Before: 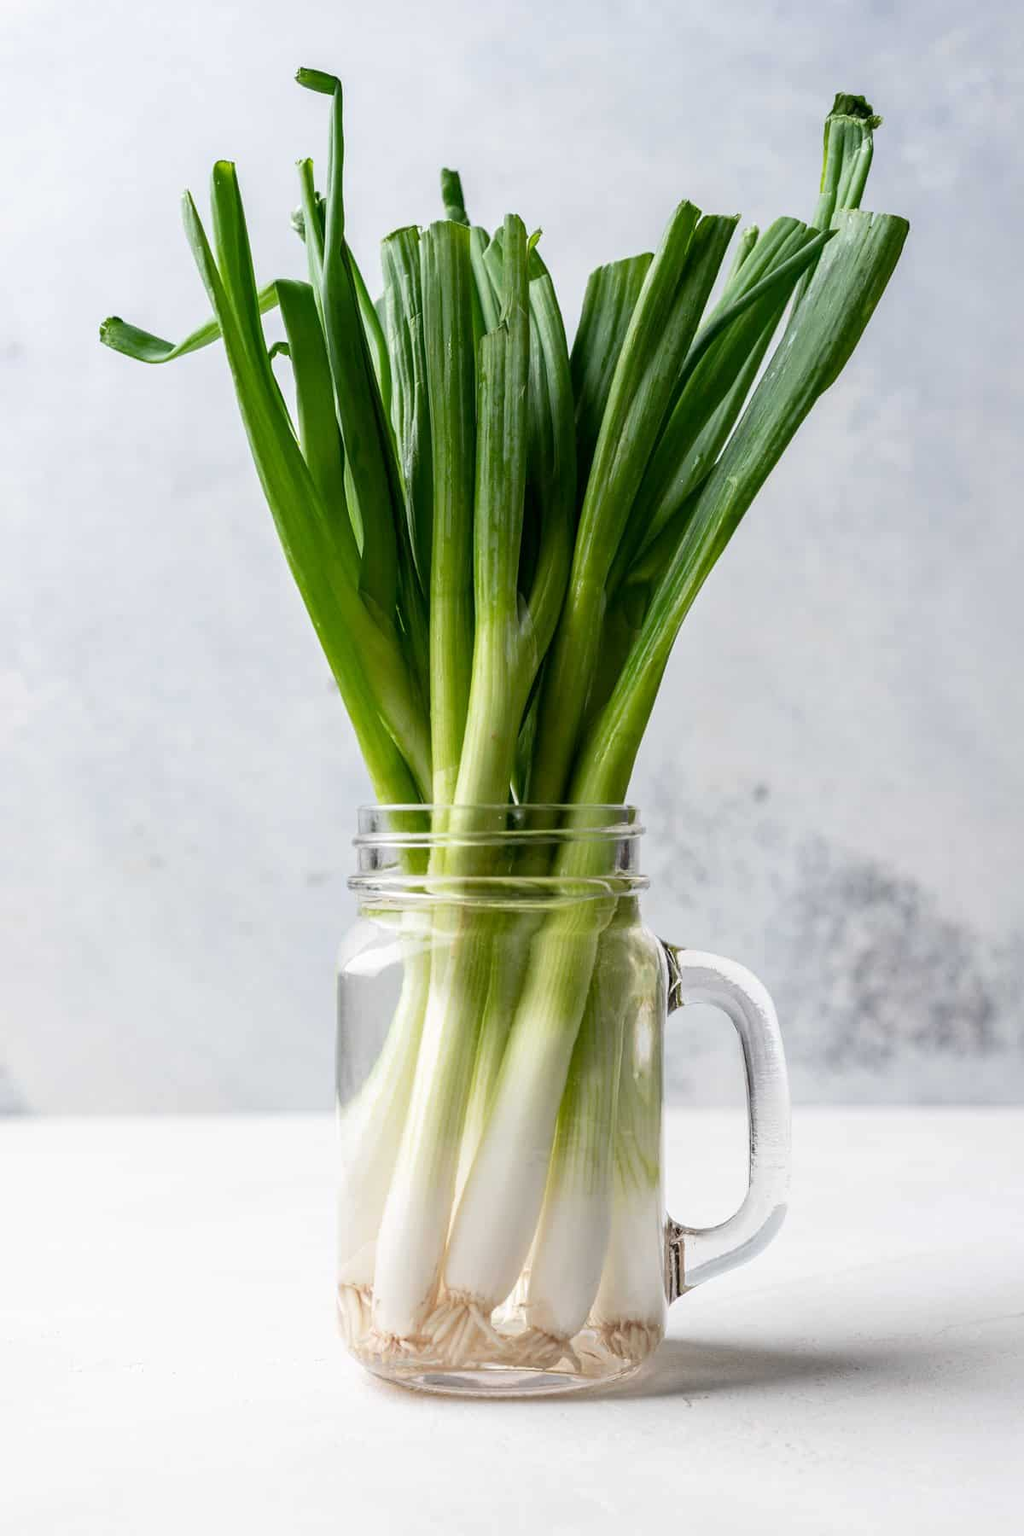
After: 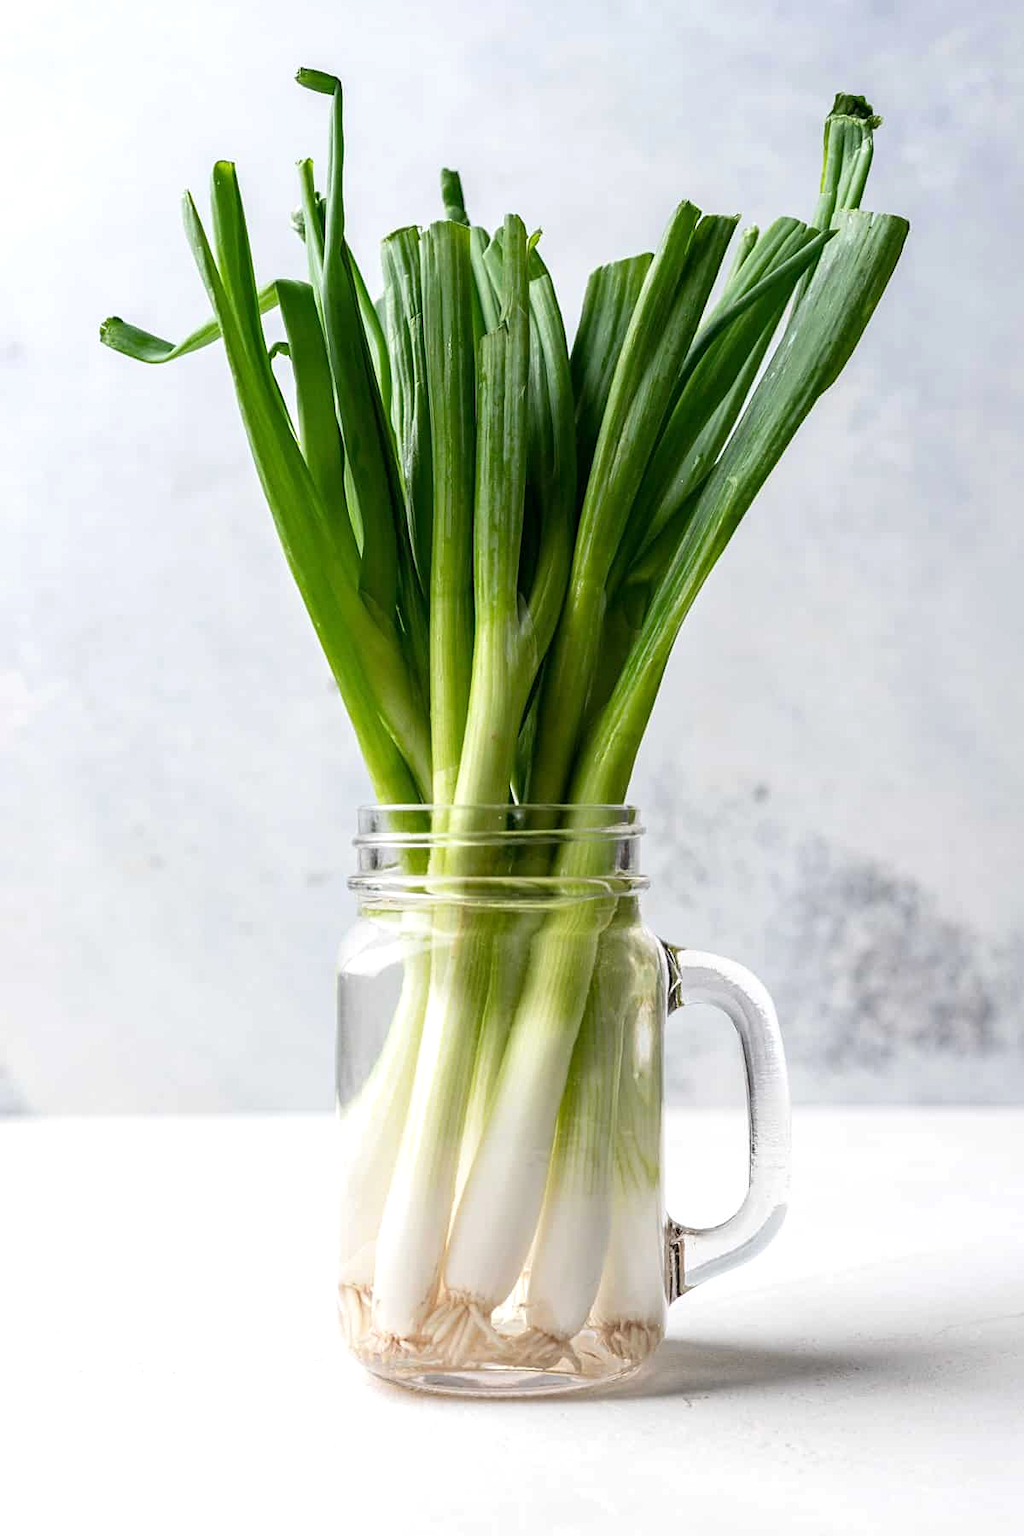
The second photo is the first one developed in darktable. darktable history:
exposure: exposure 0.2 EV, compensate highlight preservation false
sharpen: amount 0.2
